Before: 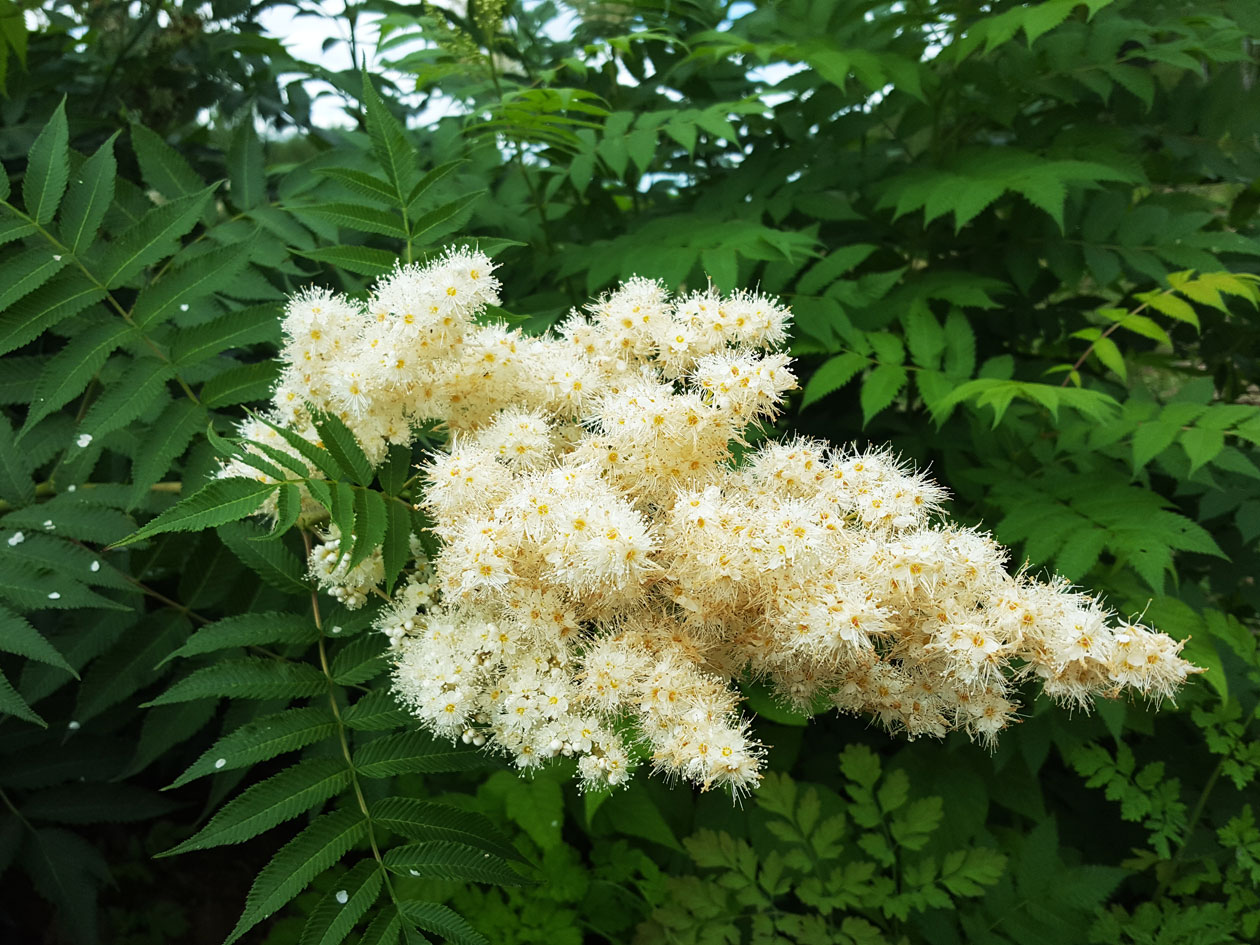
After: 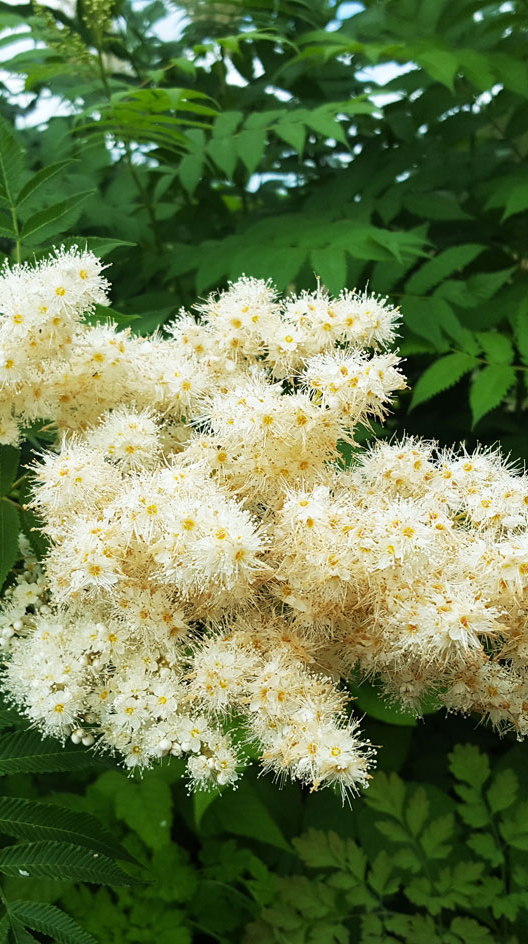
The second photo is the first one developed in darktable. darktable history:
crop: left 31.111%, right 26.92%
